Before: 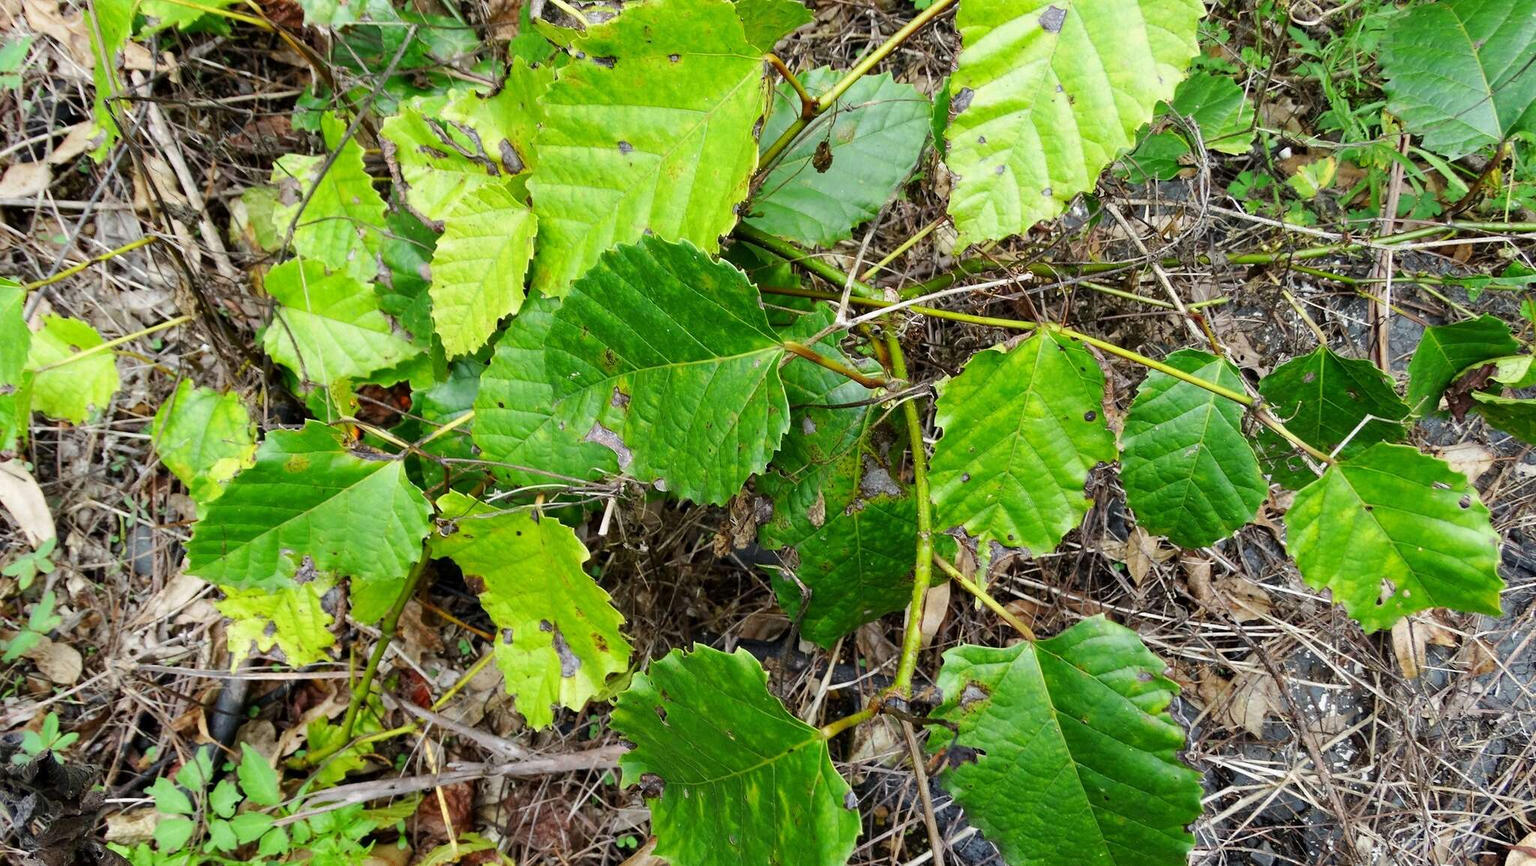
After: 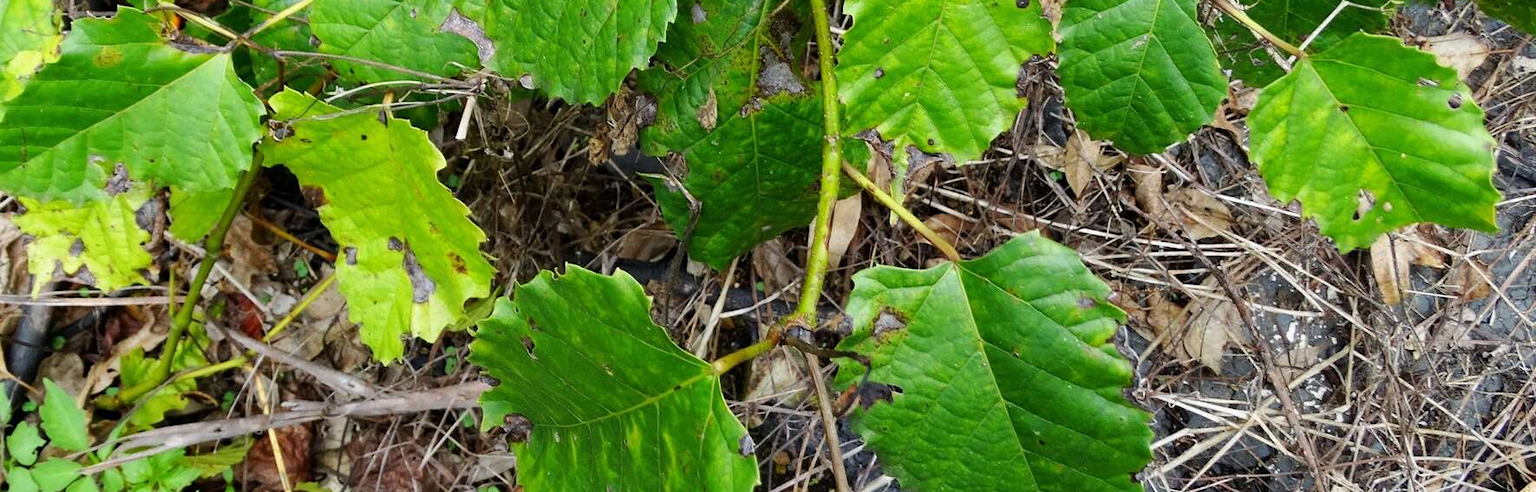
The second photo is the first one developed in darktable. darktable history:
crop and rotate: left 13.261%, top 47.836%, bottom 2.712%
